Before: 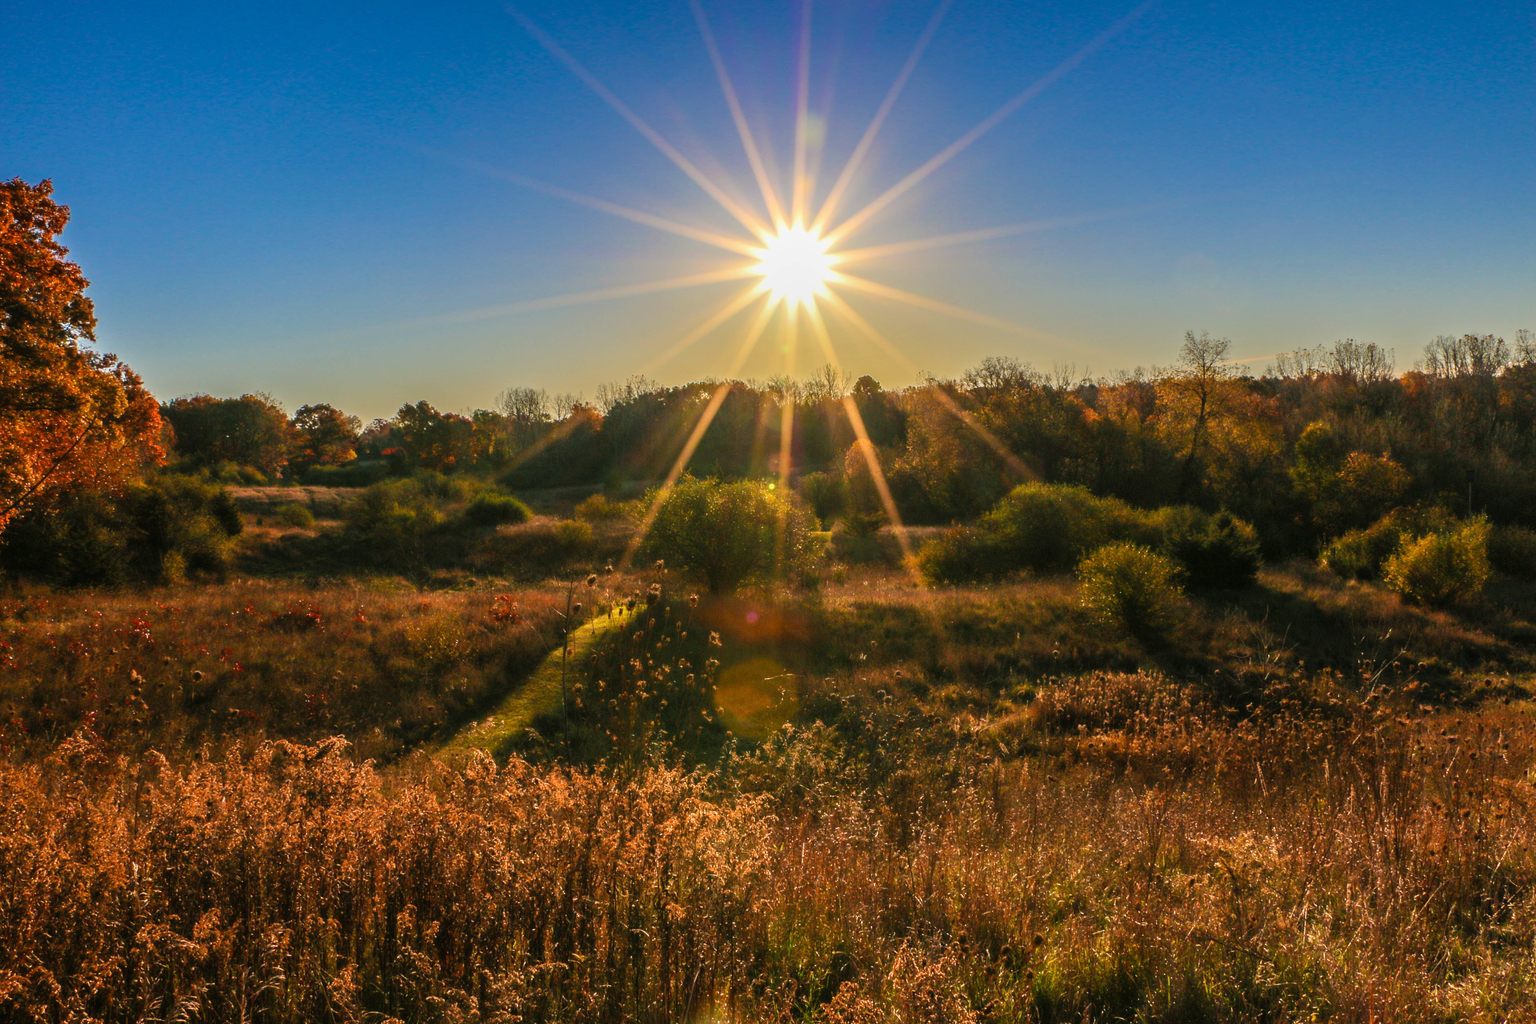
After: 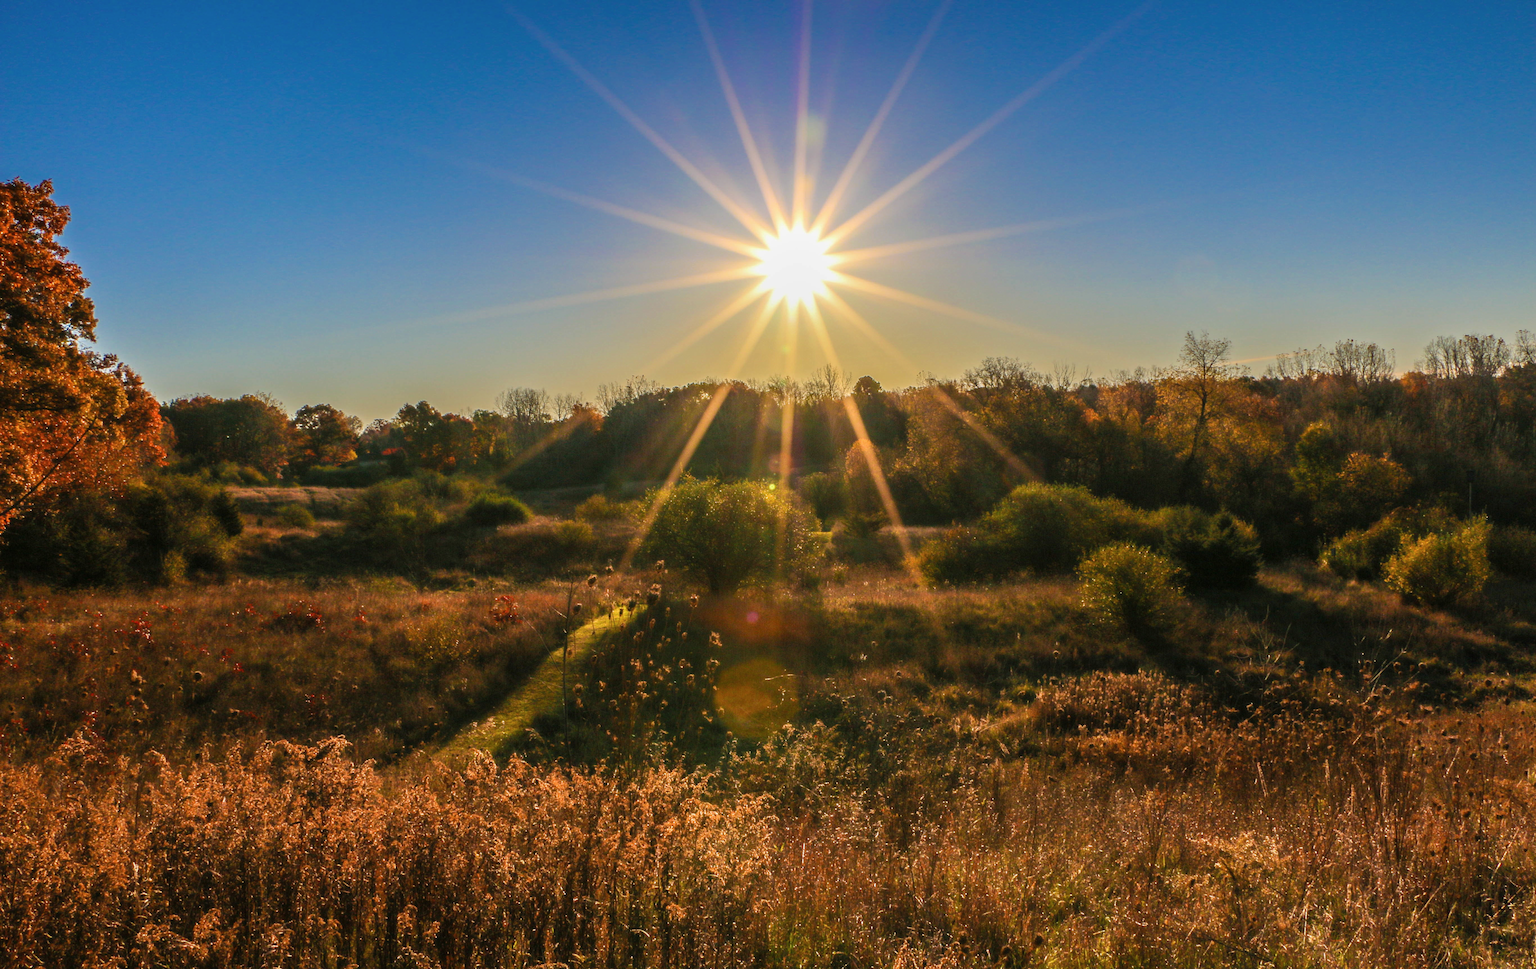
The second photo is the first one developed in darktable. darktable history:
contrast brightness saturation: contrast 0.007, saturation -0.047
crop and rotate: top 0%, bottom 5.285%
